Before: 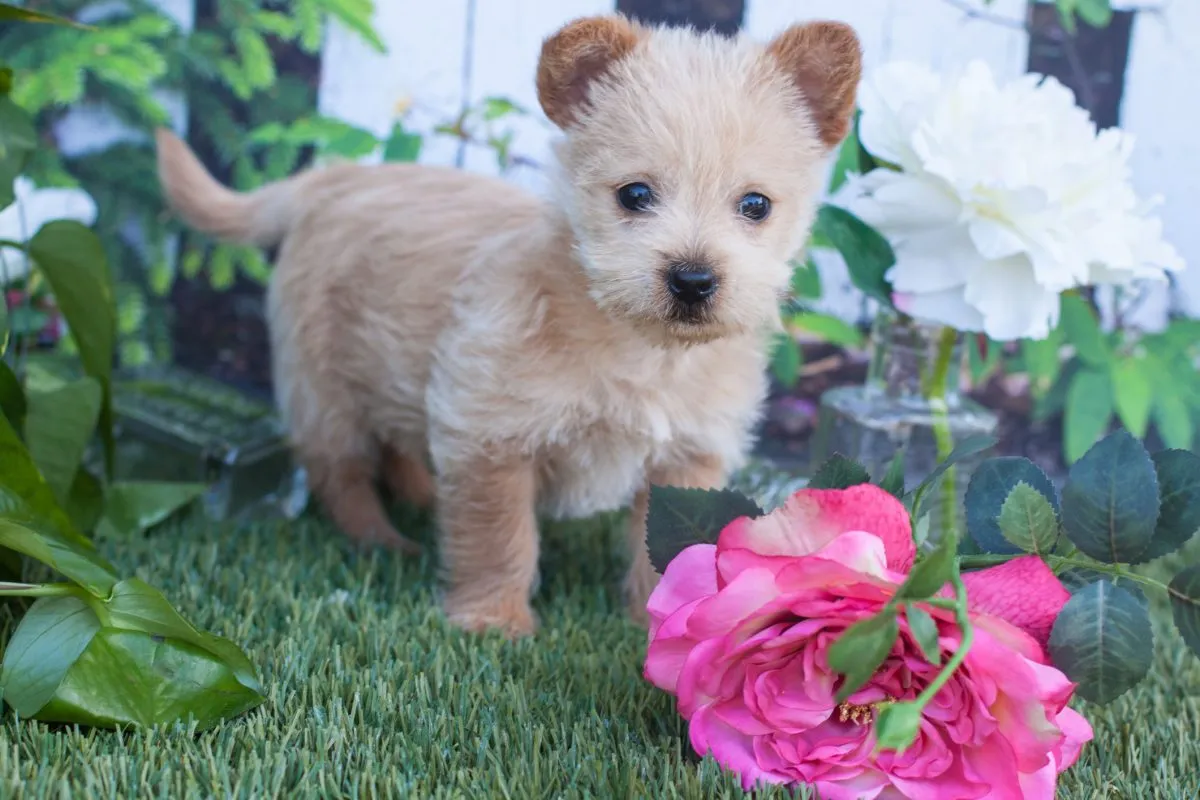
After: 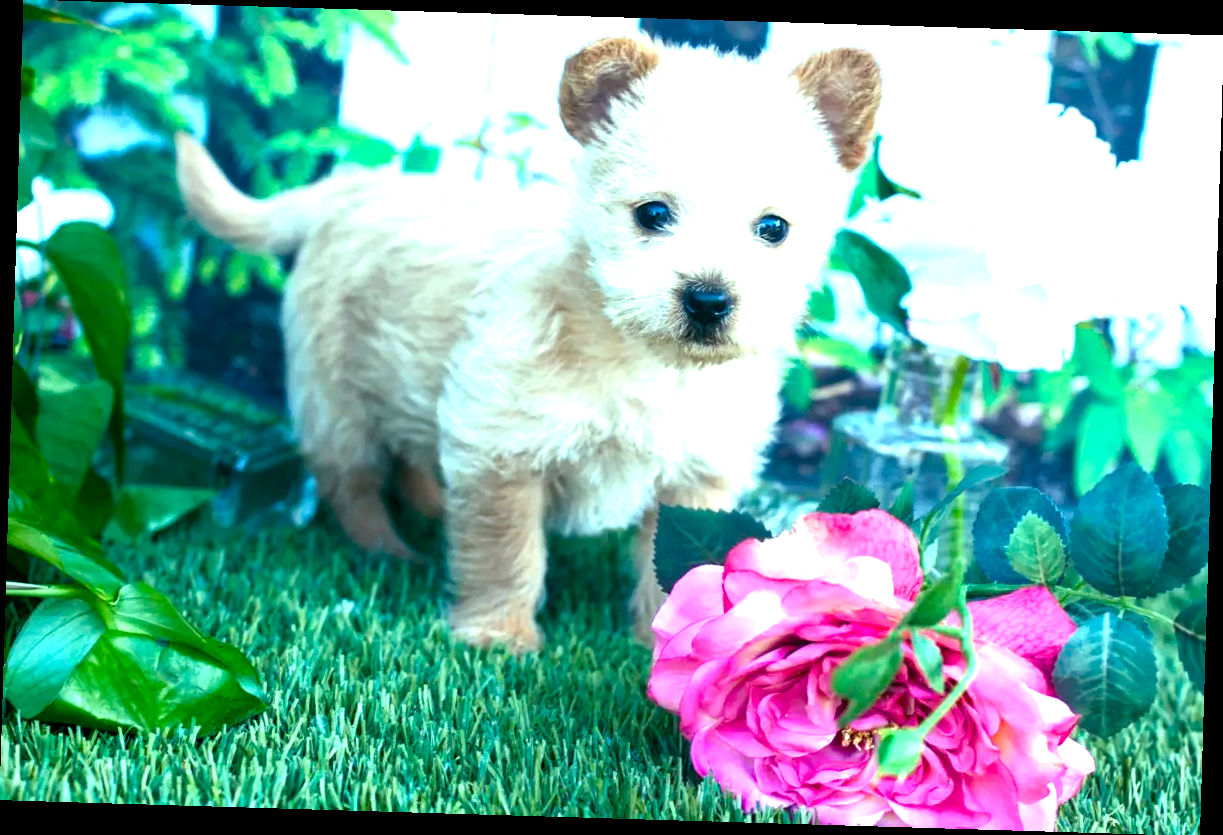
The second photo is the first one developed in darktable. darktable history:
rotate and perspective: rotation 1.72°, automatic cropping off
exposure: black level correction 0, exposure 0.6 EV, compensate highlight preservation false
white balance: red 0.984, blue 1.059
color balance rgb: shadows lift › luminance -7.7%, shadows lift › chroma 2.13%, shadows lift › hue 165.27°, power › luminance -7.77%, power › chroma 1.1%, power › hue 215.88°, highlights gain › luminance 15.15%, highlights gain › chroma 7%, highlights gain › hue 125.57°, global offset › luminance -0.33%, global offset › chroma 0.11%, global offset › hue 165.27°, perceptual saturation grading › global saturation 24.42%, perceptual saturation grading › highlights -24.42%, perceptual saturation grading › mid-tones 24.42%, perceptual saturation grading › shadows 40%, perceptual brilliance grading › global brilliance -5%, perceptual brilliance grading › highlights 24.42%, perceptual brilliance grading › mid-tones 7%, perceptual brilliance grading › shadows -5%
